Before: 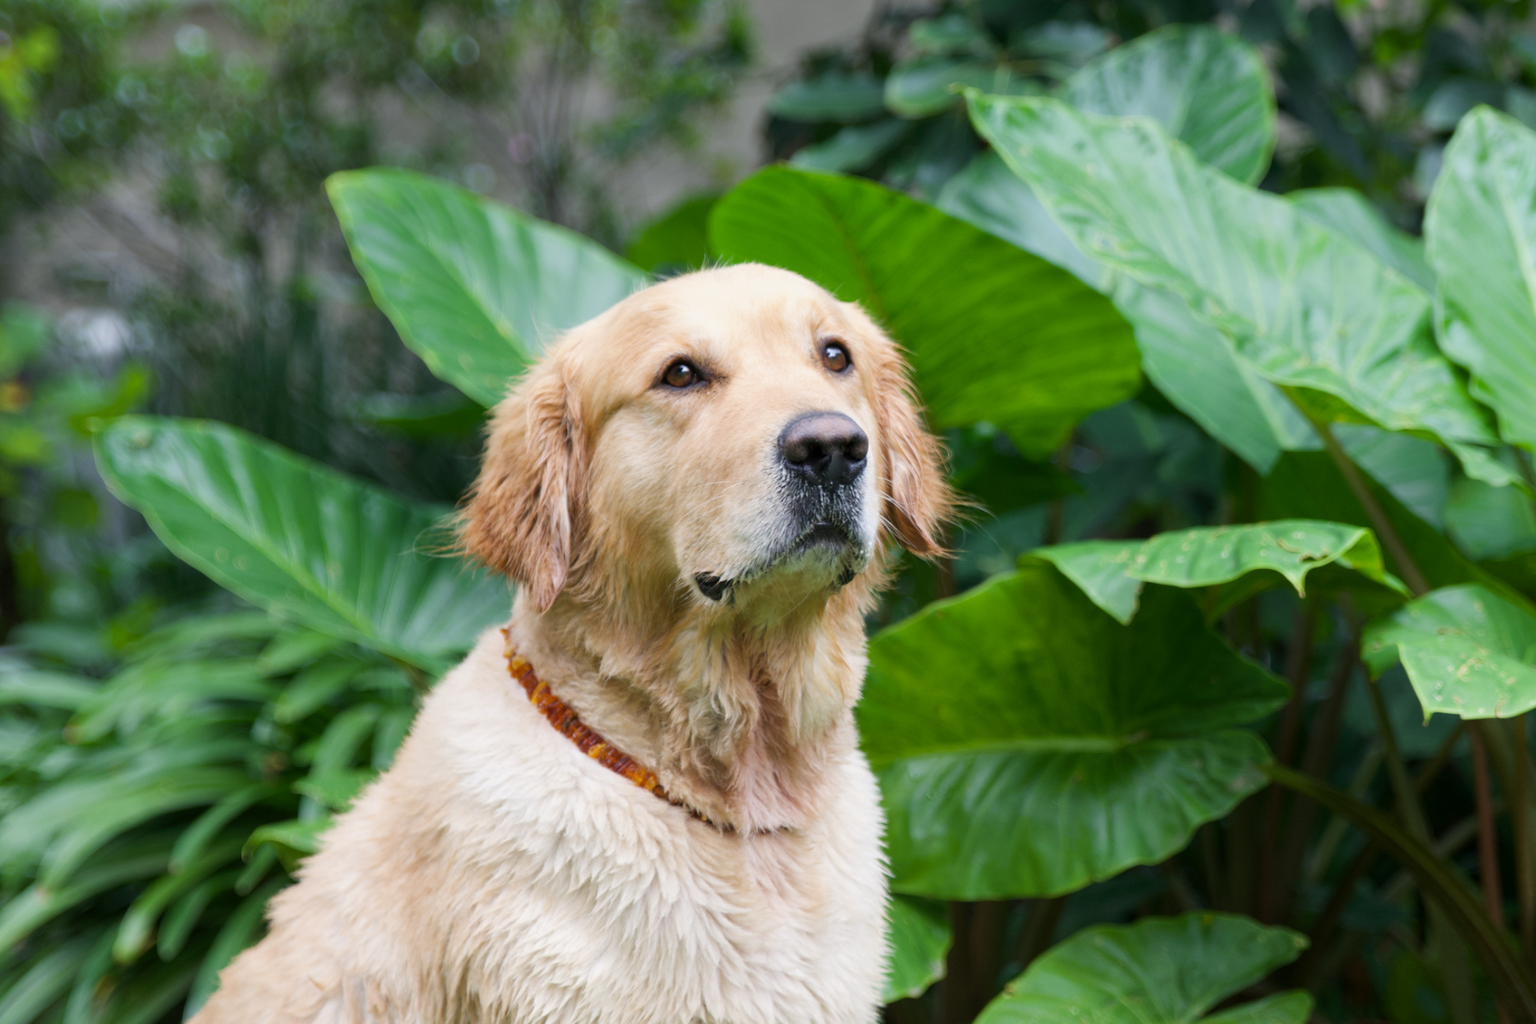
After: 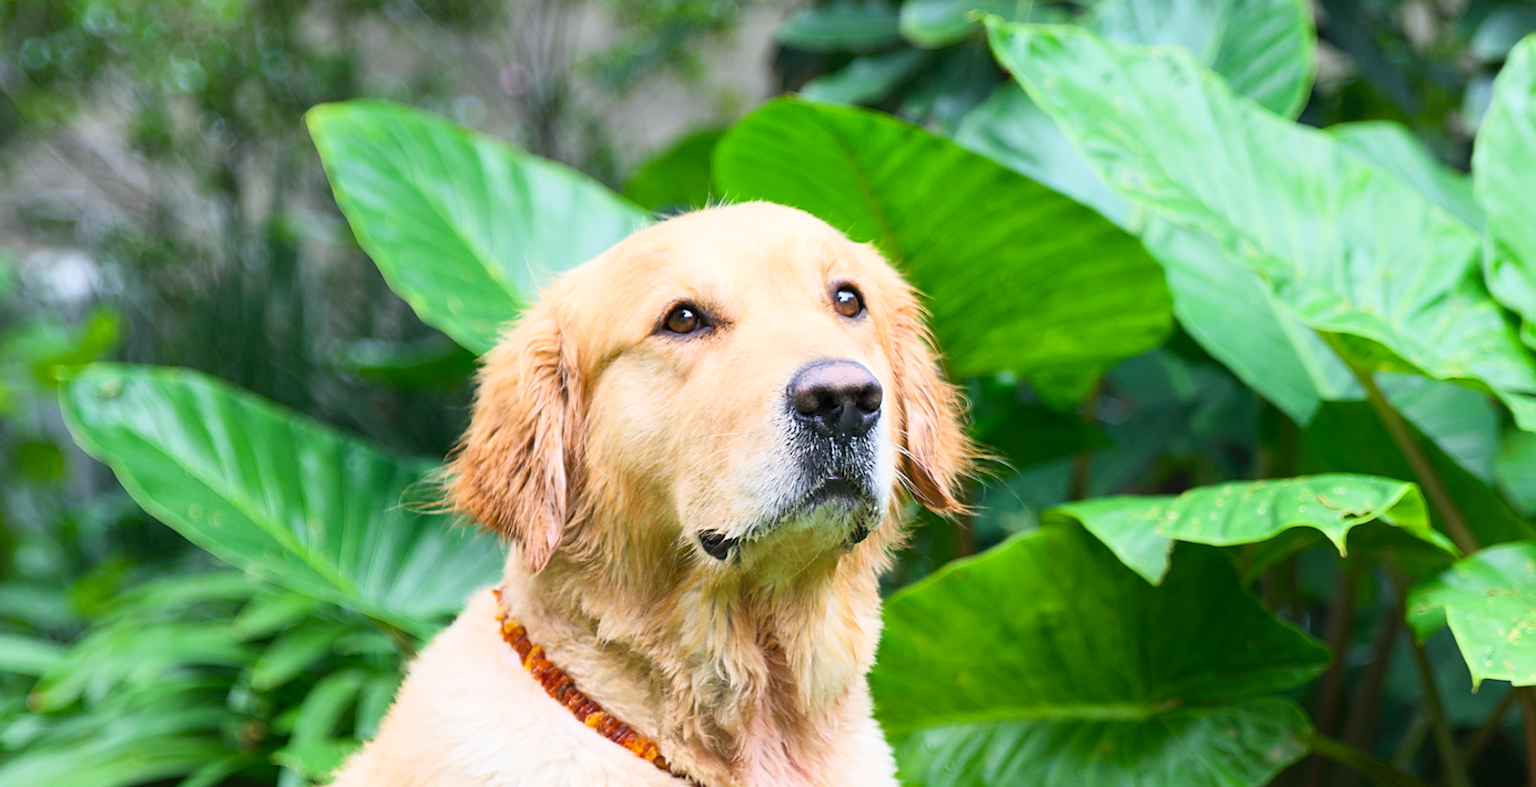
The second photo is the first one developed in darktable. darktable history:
crop: left 2.462%, top 7.207%, right 3.374%, bottom 20.335%
sharpen: on, module defaults
contrast brightness saturation: contrast 0.244, brightness 0.243, saturation 0.392
tone equalizer: on, module defaults
